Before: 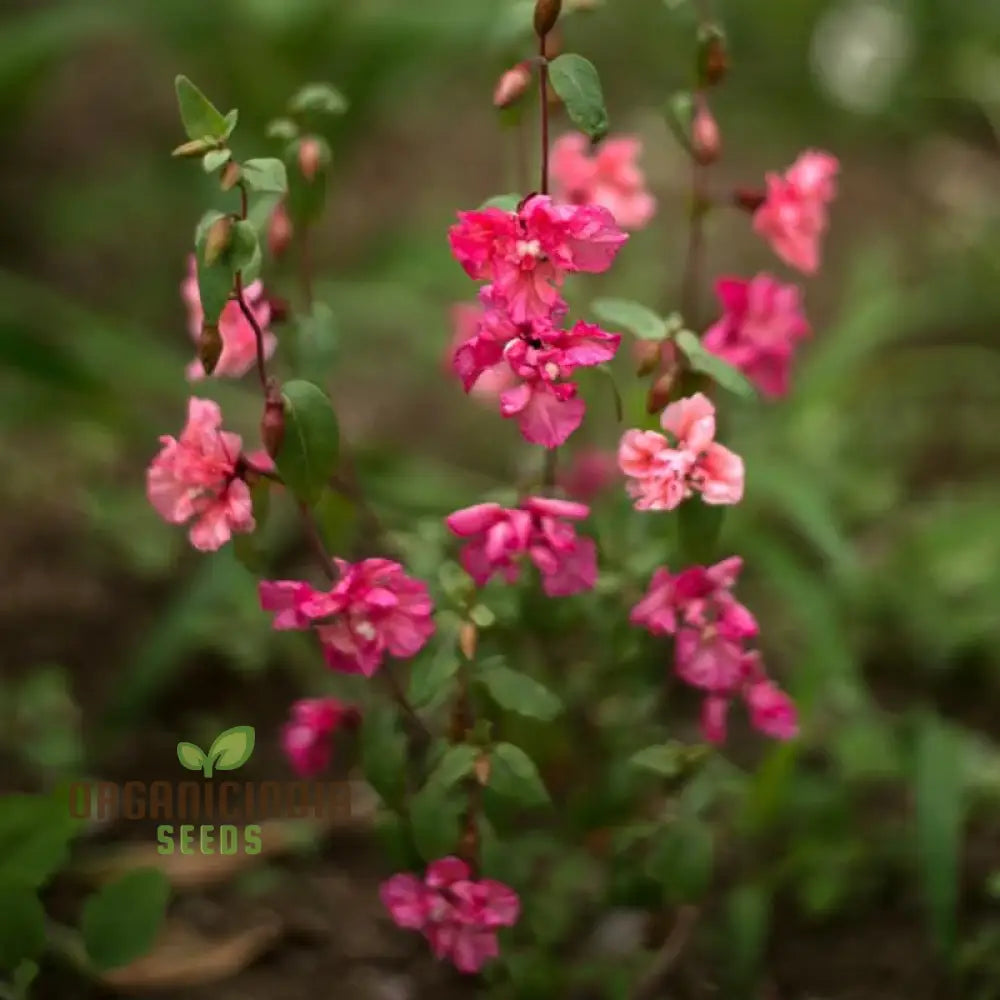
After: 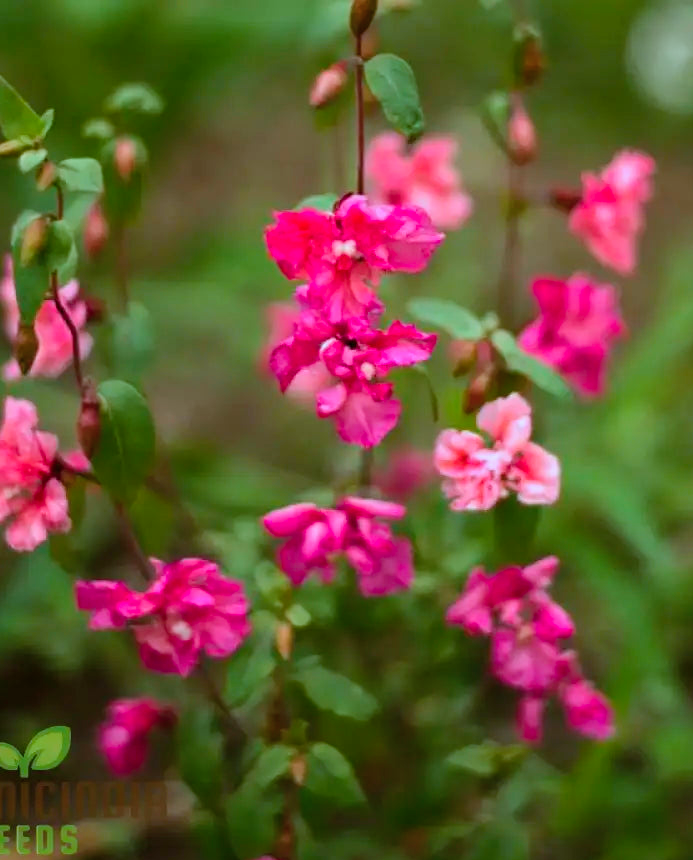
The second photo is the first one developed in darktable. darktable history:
color balance rgb: perceptual saturation grading › global saturation 25%, perceptual brilliance grading › mid-tones 10%, perceptual brilliance grading › shadows 15%, global vibrance 20%
crop: left 18.479%, right 12.2%, bottom 13.971%
color correction: highlights a* -9.73, highlights b* -21.22
